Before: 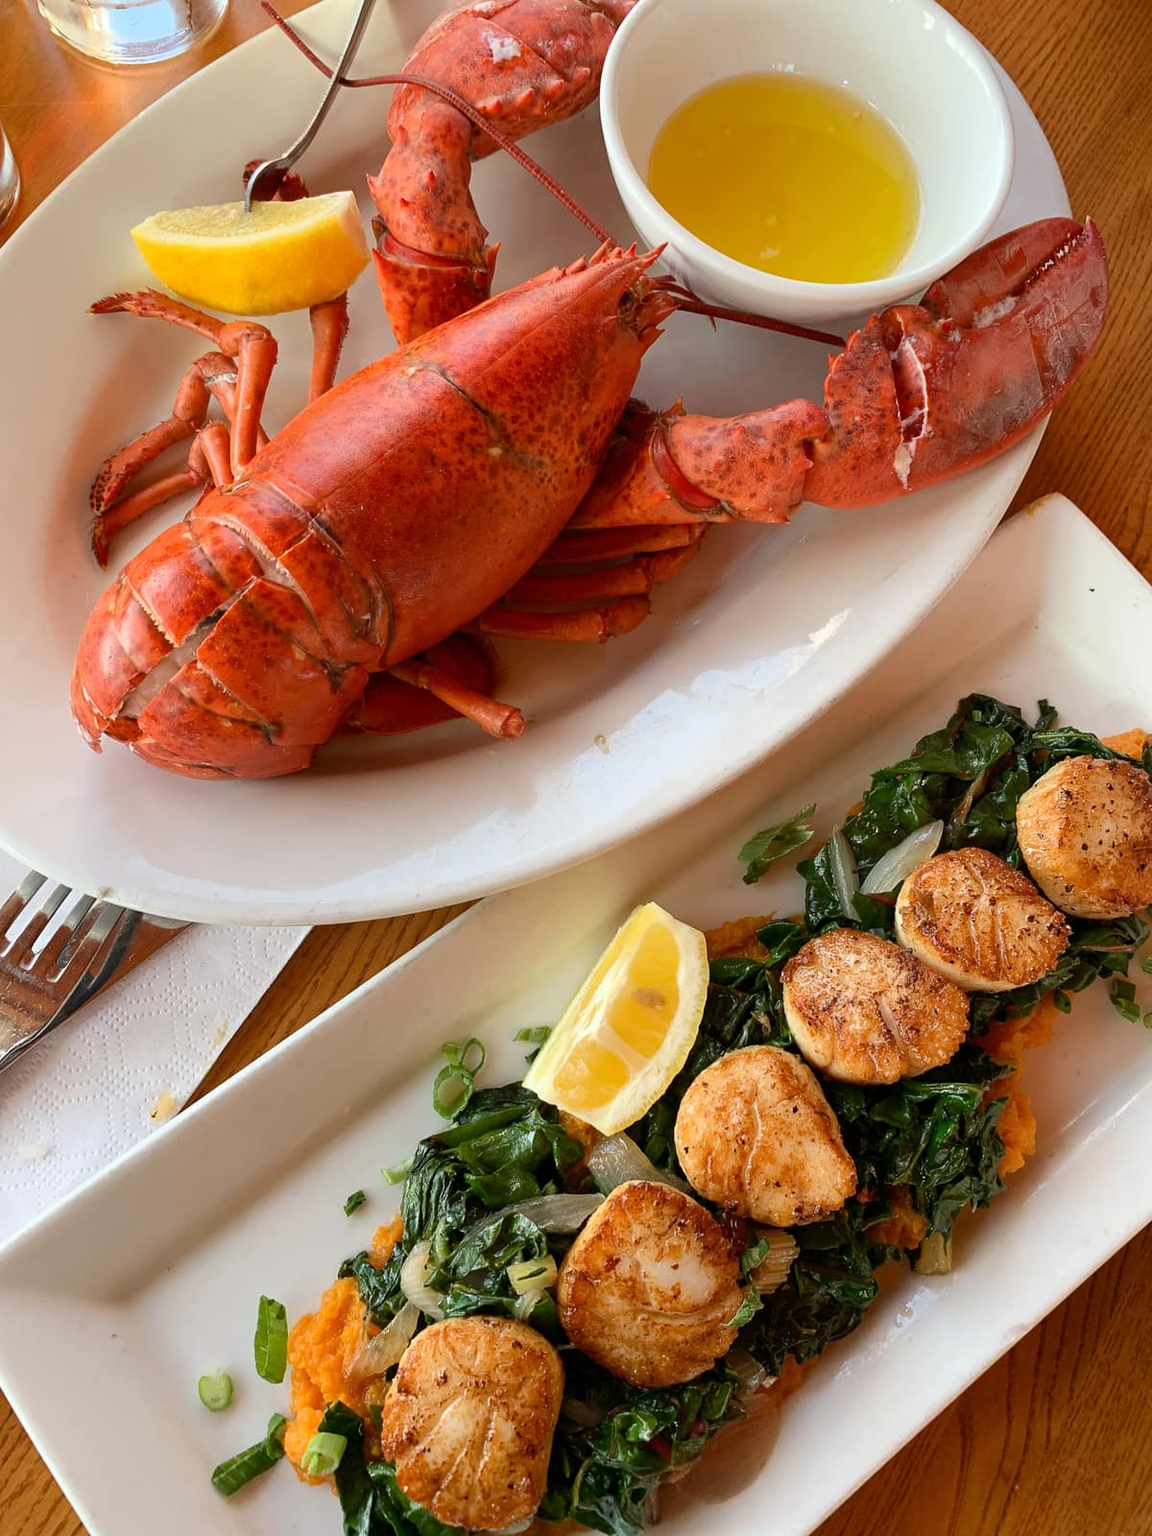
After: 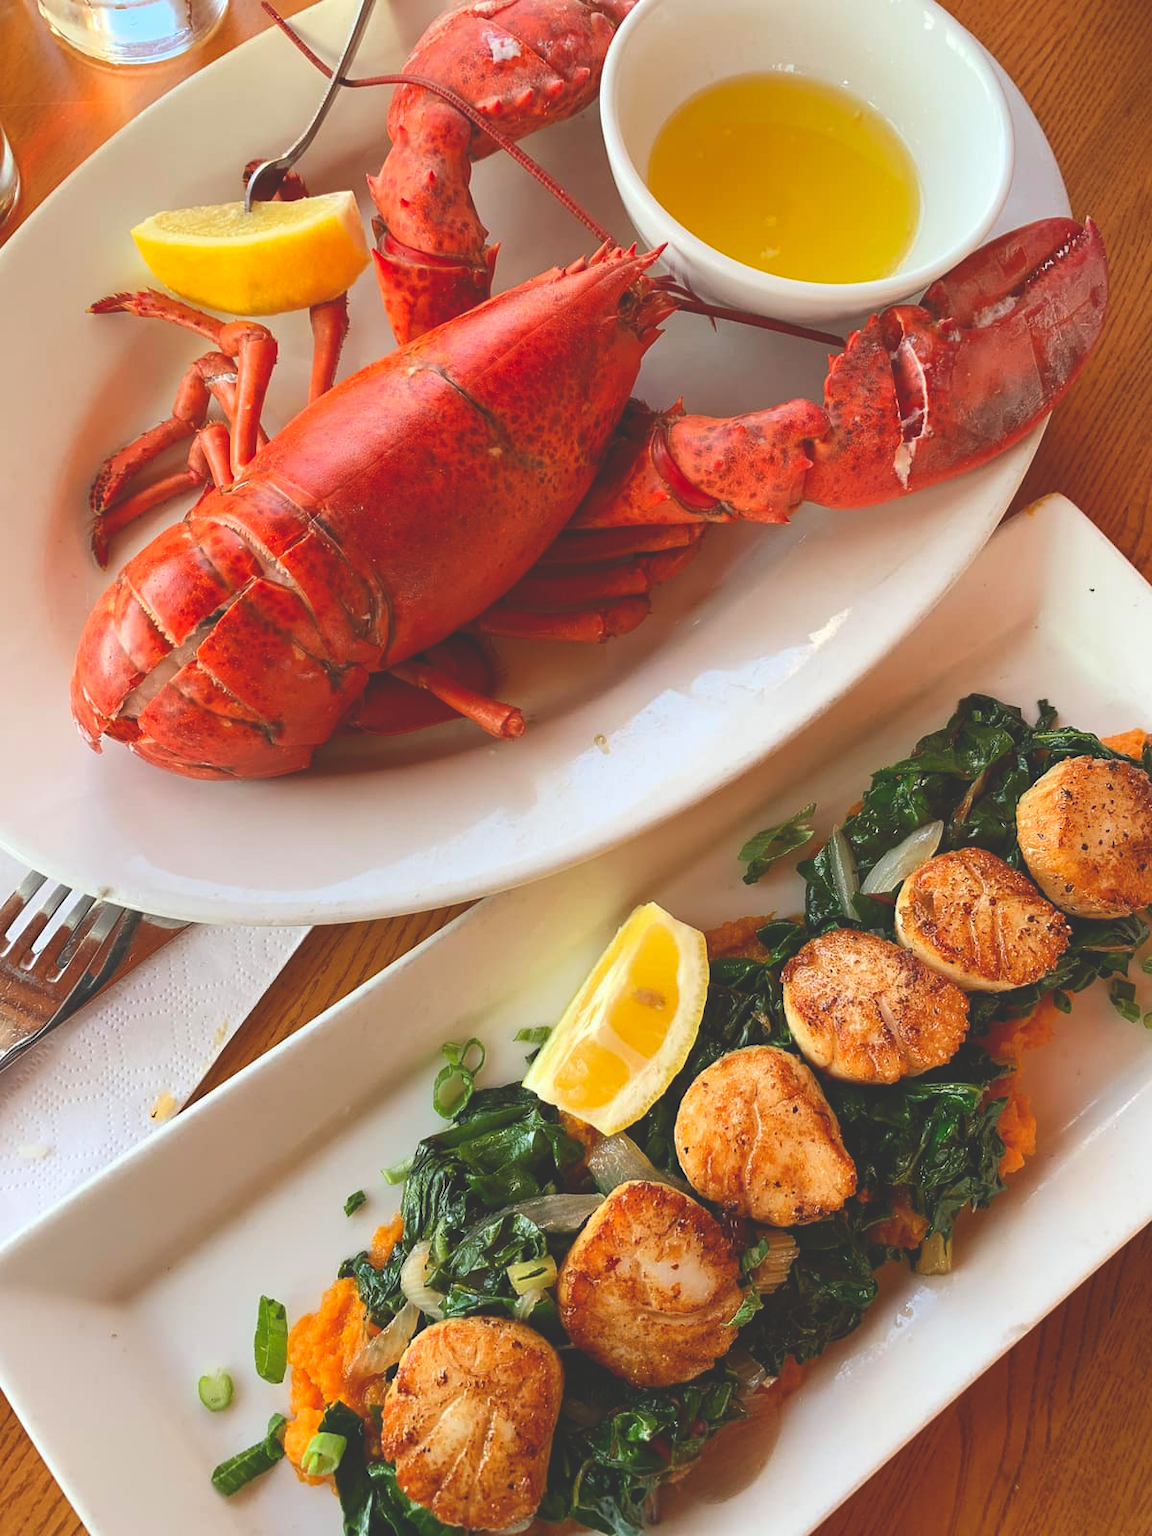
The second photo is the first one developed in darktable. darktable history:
exposure: black level correction -0.03, compensate highlight preservation false
contrast brightness saturation: contrast 0.09, saturation 0.28
